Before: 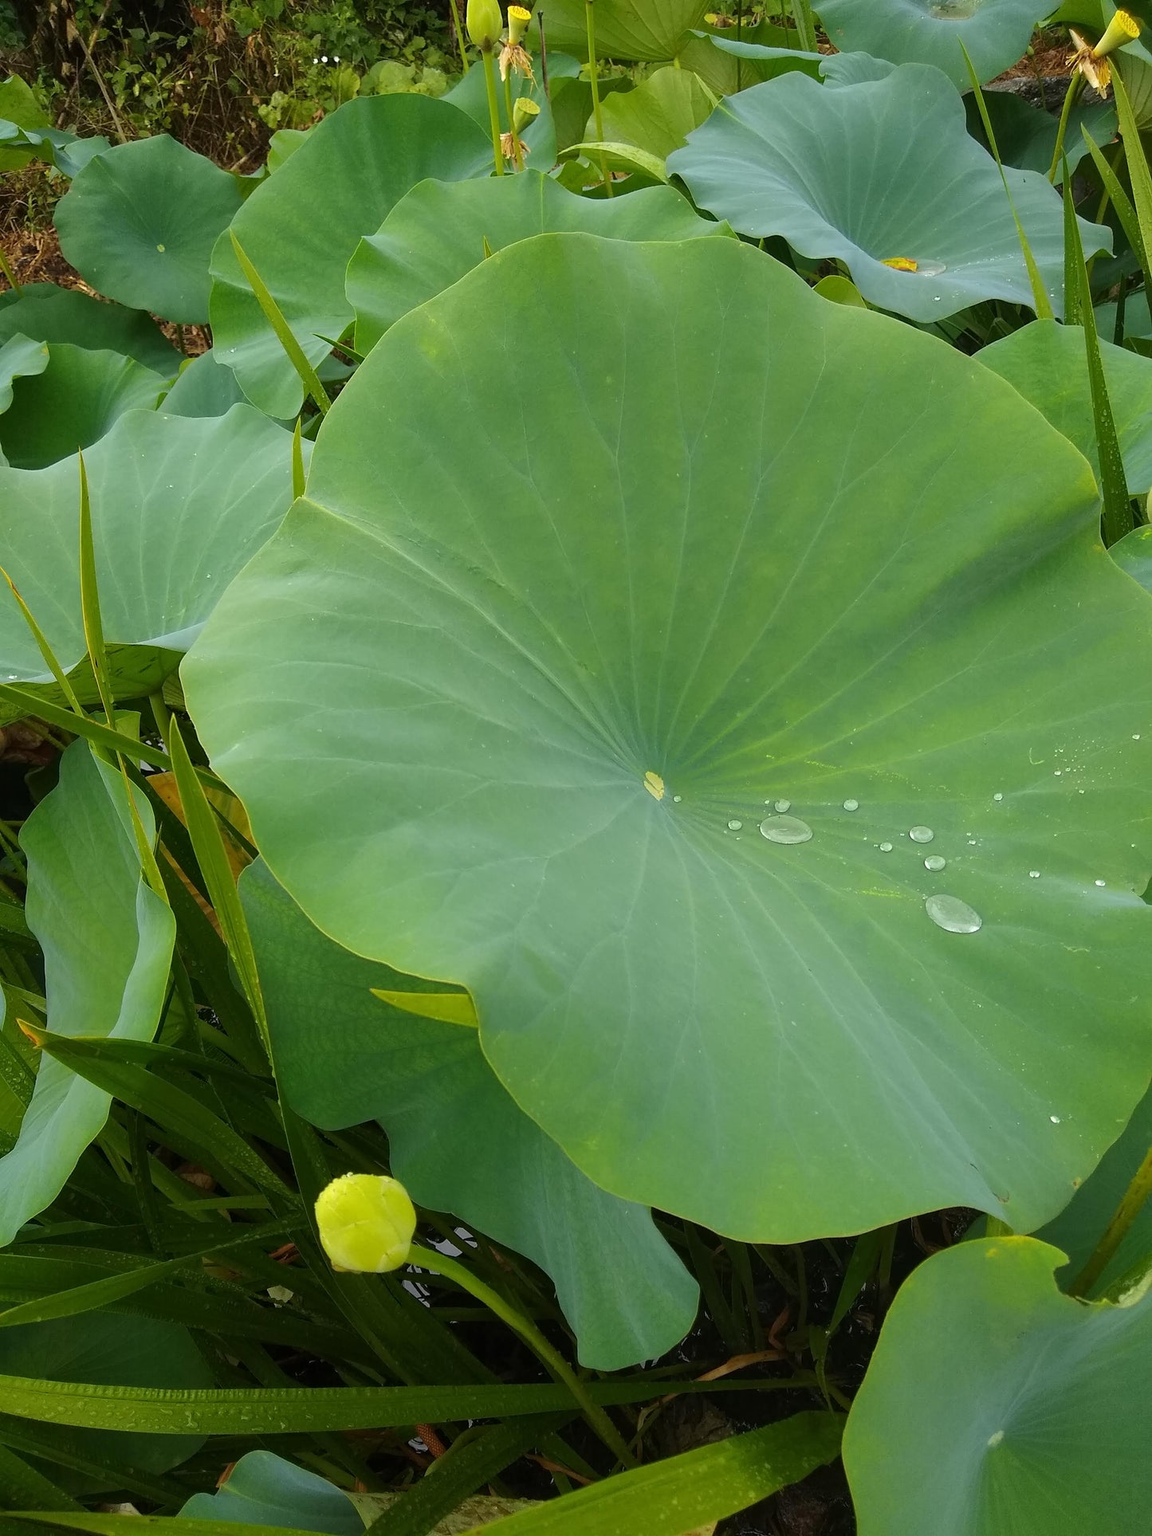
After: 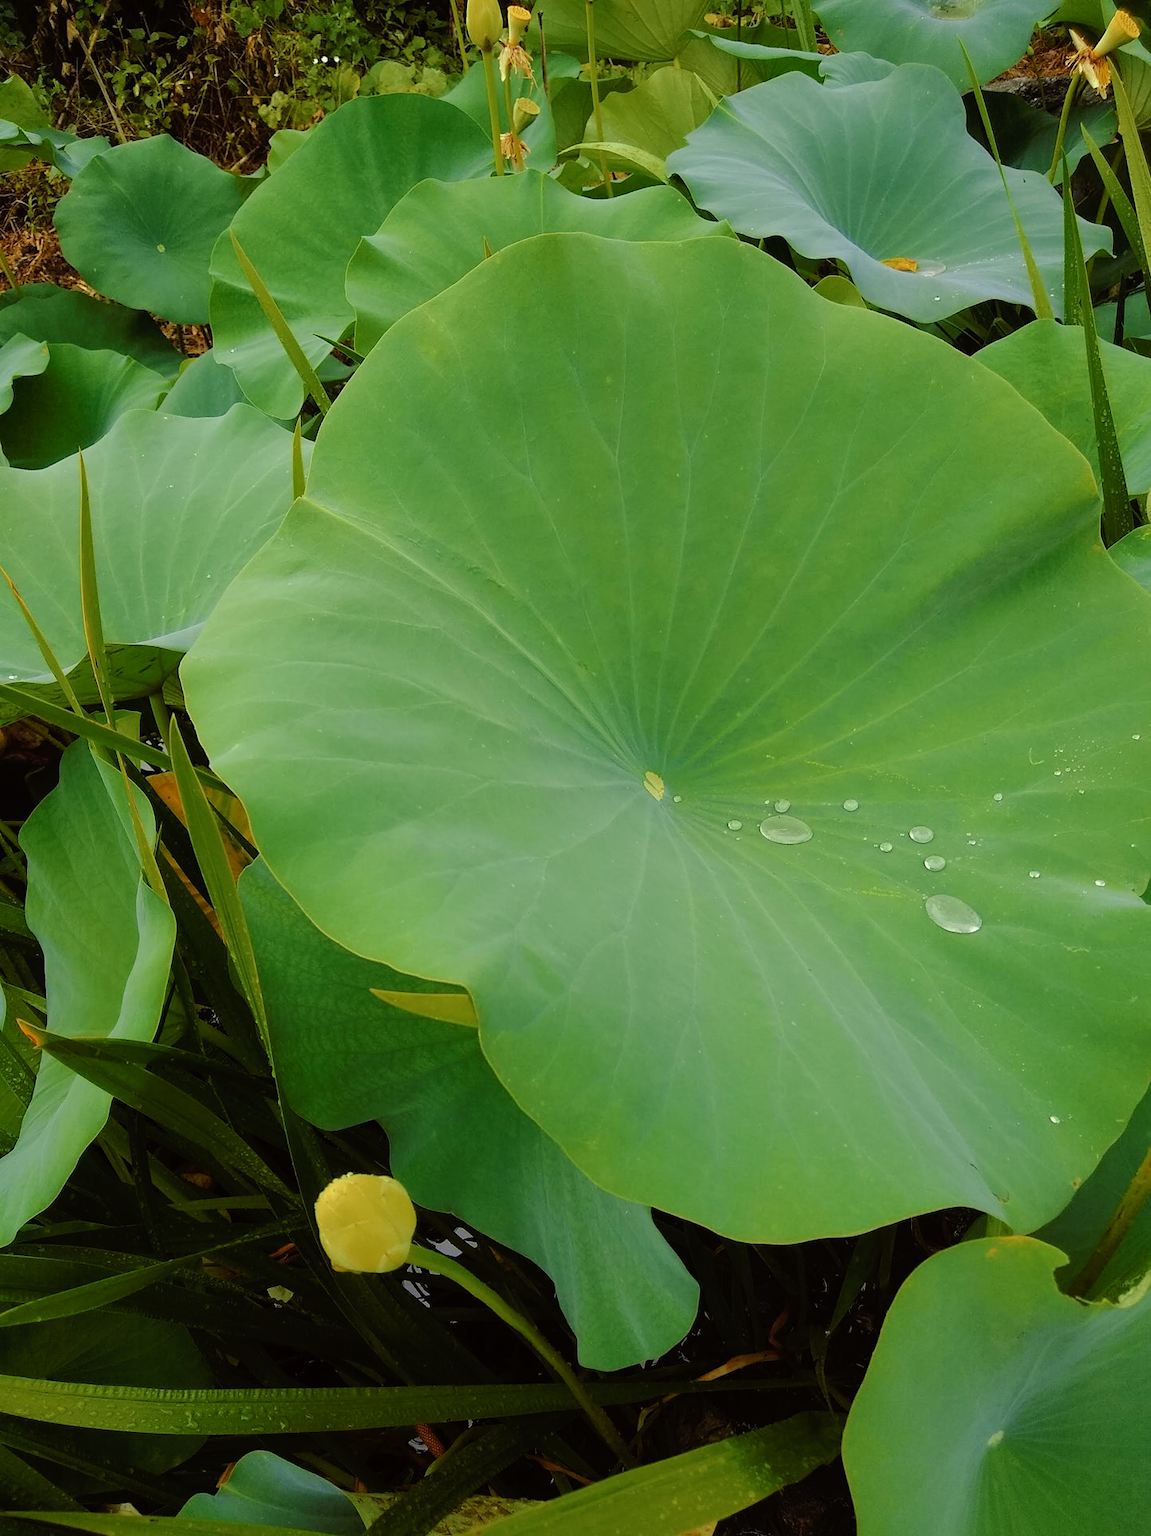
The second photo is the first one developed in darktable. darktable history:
tone curve: curves: ch0 [(0, 0) (0.003, 0.001) (0.011, 0.002) (0.025, 0.007) (0.044, 0.015) (0.069, 0.022) (0.1, 0.03) (0.136, 0.056) (0.177, 0.115) (0.224, 0.177) (0.277, 0.244) (0.335, 0.322) (0.399, 0.398) (0.468, 0.471) (0.543, 0.545) (0.623, 0.614) (0.709, 0.685) (0.801, 0.765) (0.898, 0.867) (1, 1)], preserve colors none
color look up table: target L [88.25, 76.83, 87.2, 87.45, 81.04, 74.61, 67.56, 57.58, 56.55, 66.43, 42.68, 48.93, 37.89, 15.06, 201.33, 82.36, 76.38, 66.97, 71.38, 60.12, 57.13, 53.31, 58.32, 56.59, 54.29, 50.04, 31.06, 27.67, 17.75, 90, 82.66, 64.55, 65.18, 68.47, 55.53, 56.32, 55.24, 48.27, 43.07, 46.14, 38.66, 33.62, 18.28, 14.04, 2.408, 88.46, 75.34, 59.29, 58.9], target a [-4.059, -27.42, -38.9, -60.44, -8.701, -57.76, -68.22, -31.05, 15.13, -58.8, -37.27, -8.341, -11.92, -11.58, 0, -4.838, 20.37, 24.38, 27.22, 13.27, 61.62, 62.3, 30.38, 39.25, 73.56, 68.8, 8.728, 33.55, 21.83, 3.189, 12.63, 28.3, 27.73, 77.3, 75.9, 78.94, 51.46, 25.52, 53.18, 70.66, 53.87, 19.27, 24.85, 23.95, 2.953, -37.89, -9.342, -28.55, -9.117], target b [69.85, 63.74, 46.79, 20.32, 36.1, 52.11, 58.66, 50.91, 53.89, 28.45, 37.17, 35.43, 33.43, 16.48, -0.001, 60.56, -0.308, 37.13, 37.9, 19.64, 2.284, 55.77, 56.5, 22.41, 35.23, 54.47, 4.702, 28.49, 18.85, -9.576, -30.02, -12.83, -55.64, -55.97, -62.3, -22.67, -77.58, -89.39, -45.7, -83.38, -12.18, -67.57, -3.51, -41.79, -5.389, -5.346, -42.96, -9.78, -55.86], num patches 49
